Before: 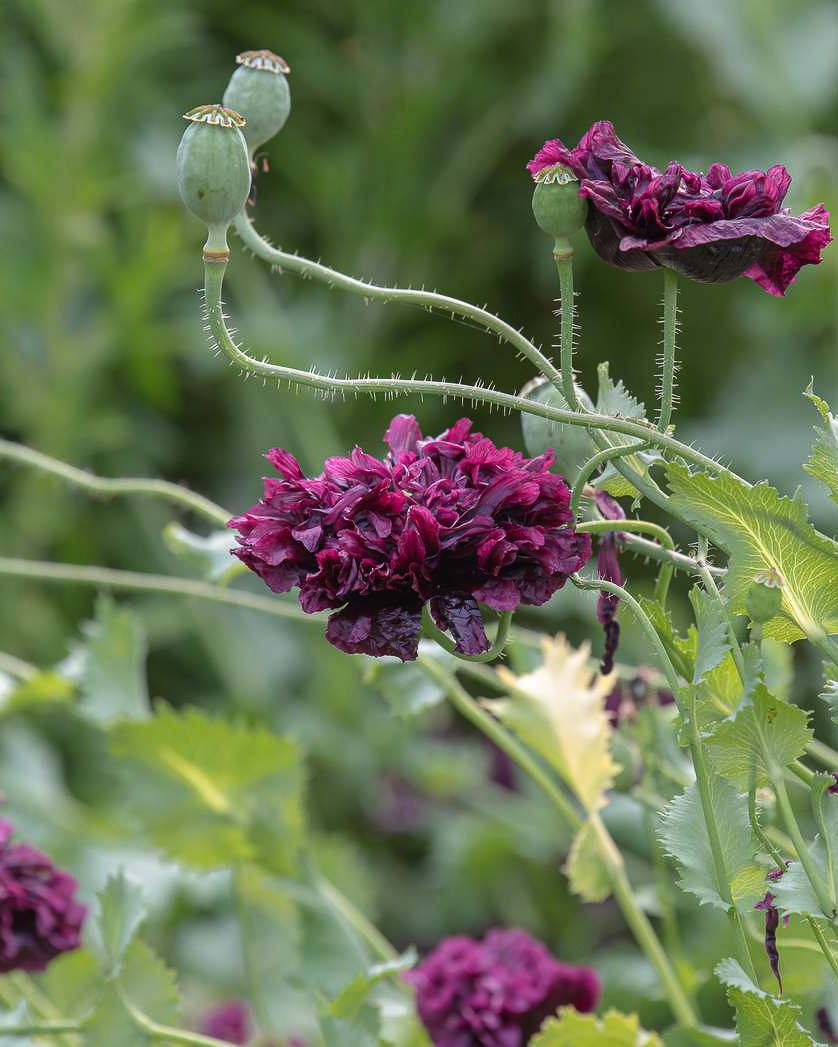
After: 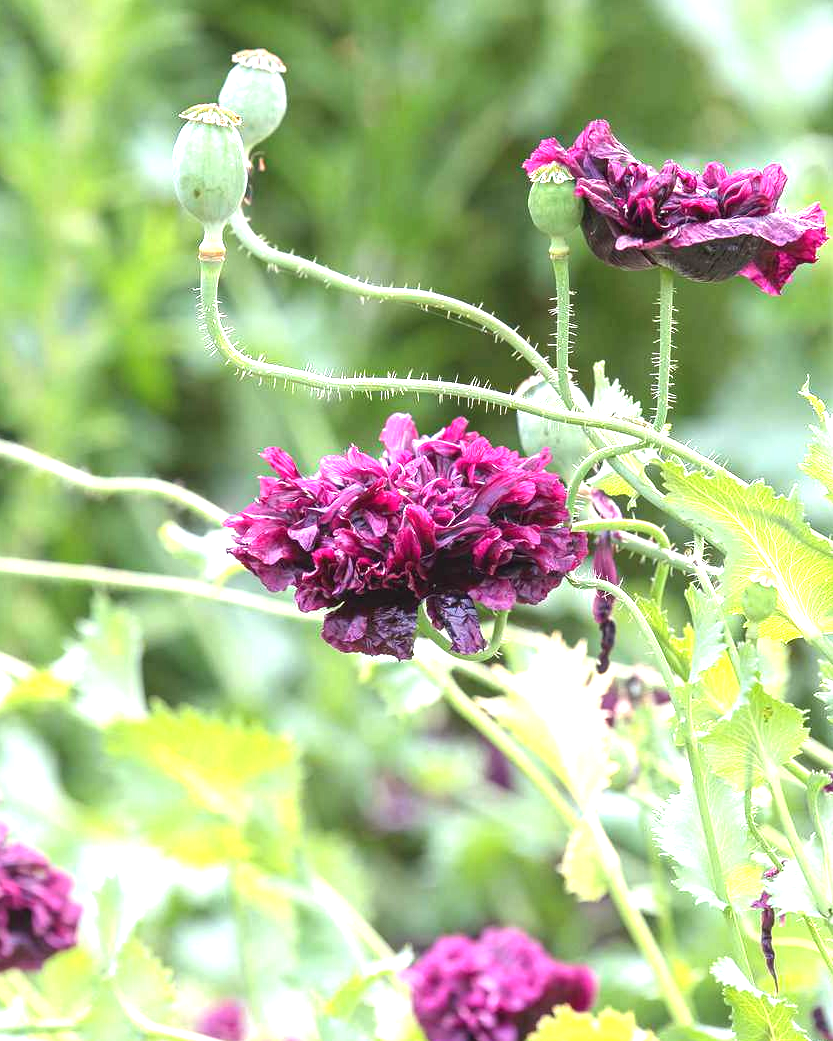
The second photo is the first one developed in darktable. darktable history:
exposure: black level correction 0, exposure 1.753 EV, compensate highlight preservation false
crop and rotate: left 0.503%, top 0.178%, bottom 0.303%
